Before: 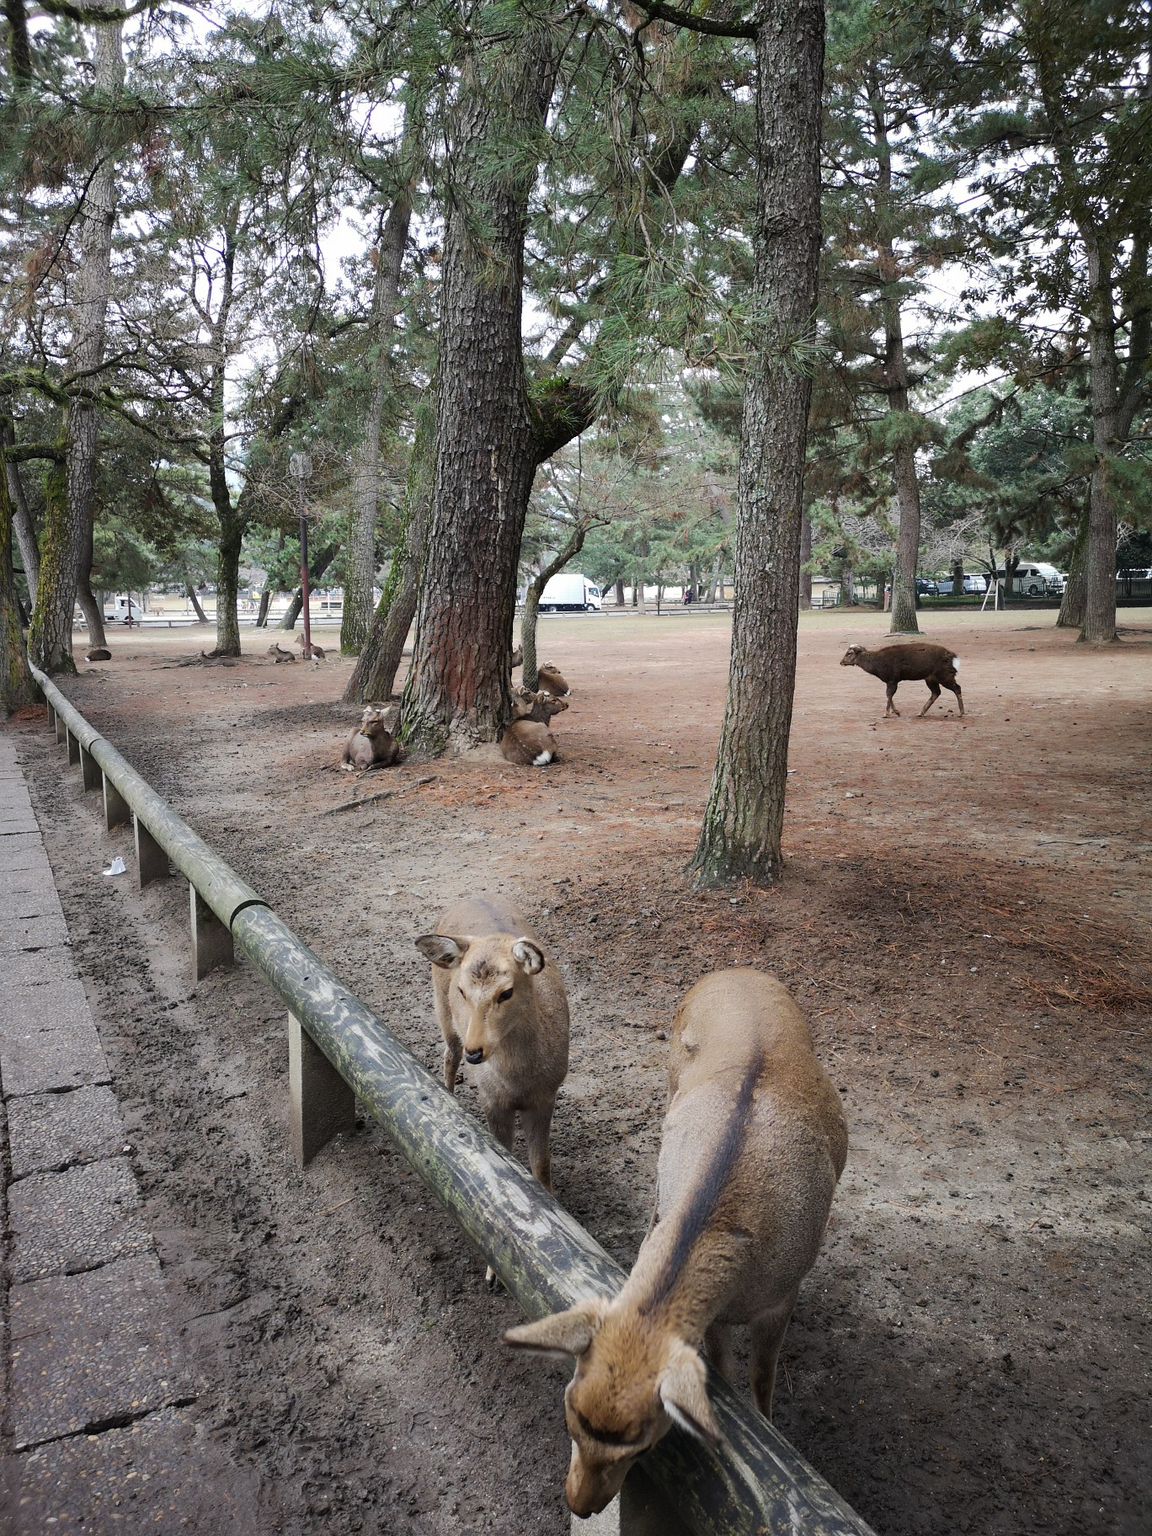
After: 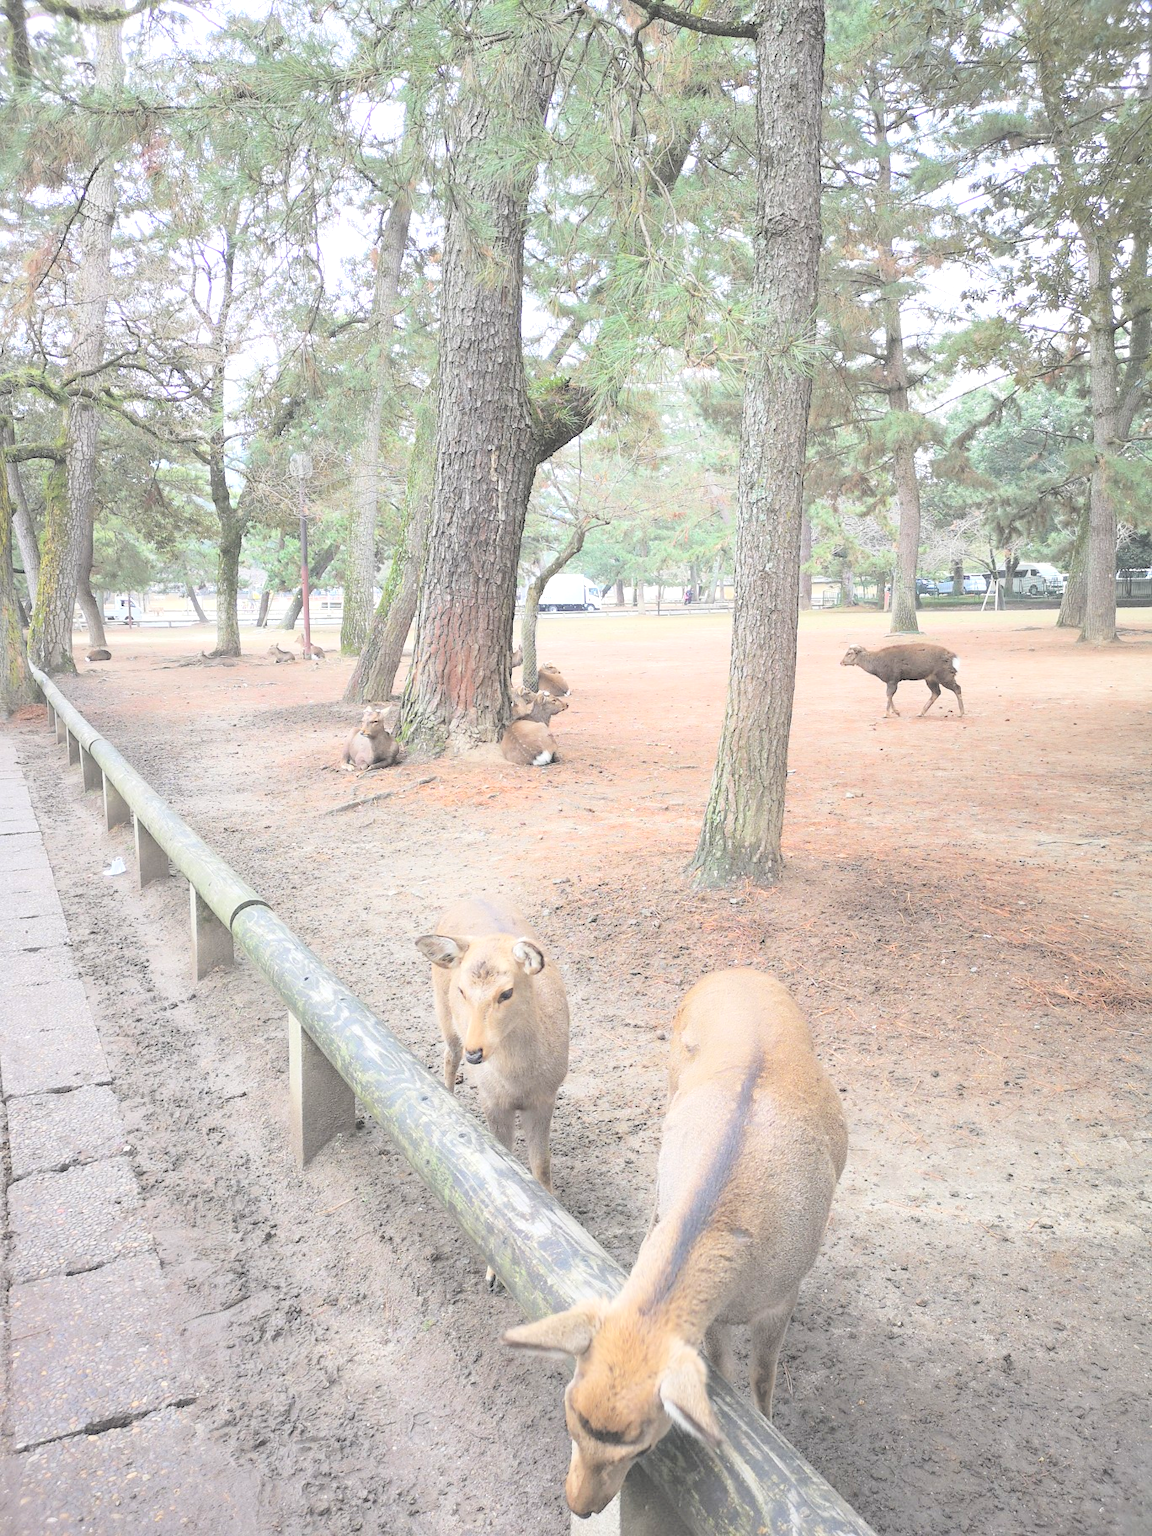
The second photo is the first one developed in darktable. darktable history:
contrast brightness saturation: brightness 0.998
exposure: black level correction 0, exposure 0.5 EV, compensate highlight preservation false
